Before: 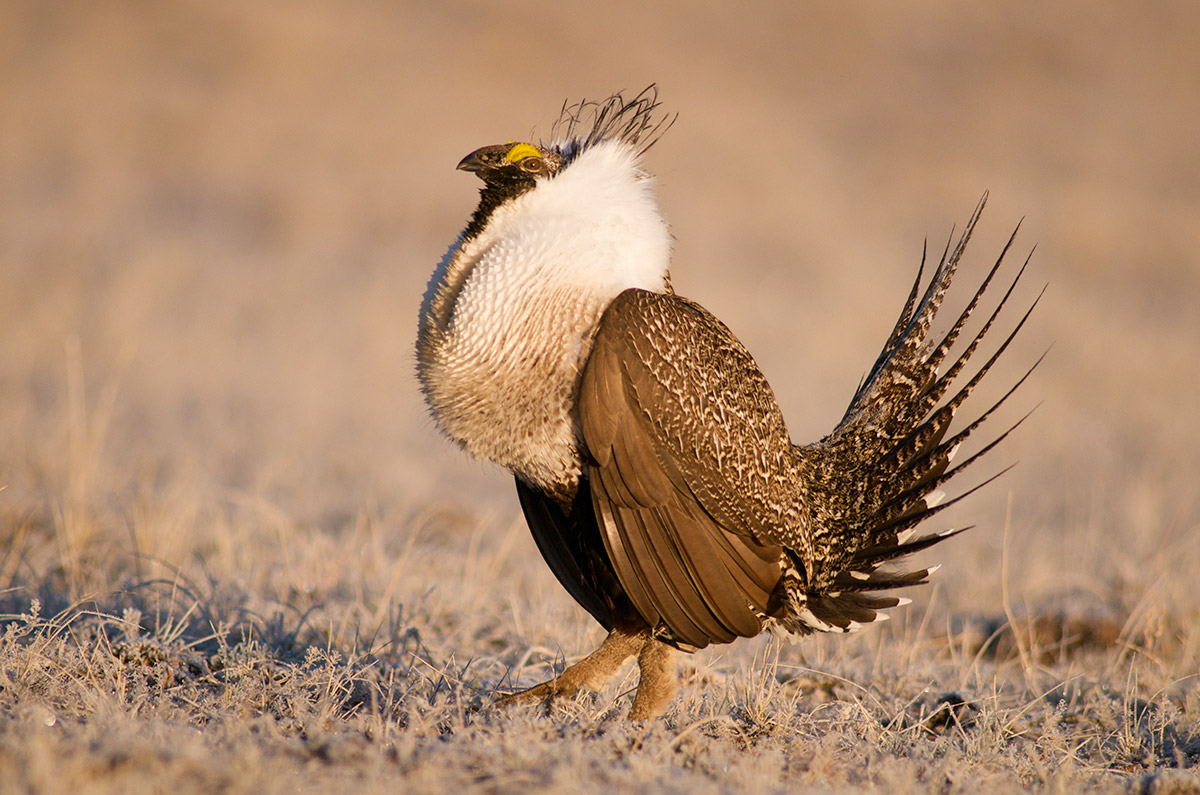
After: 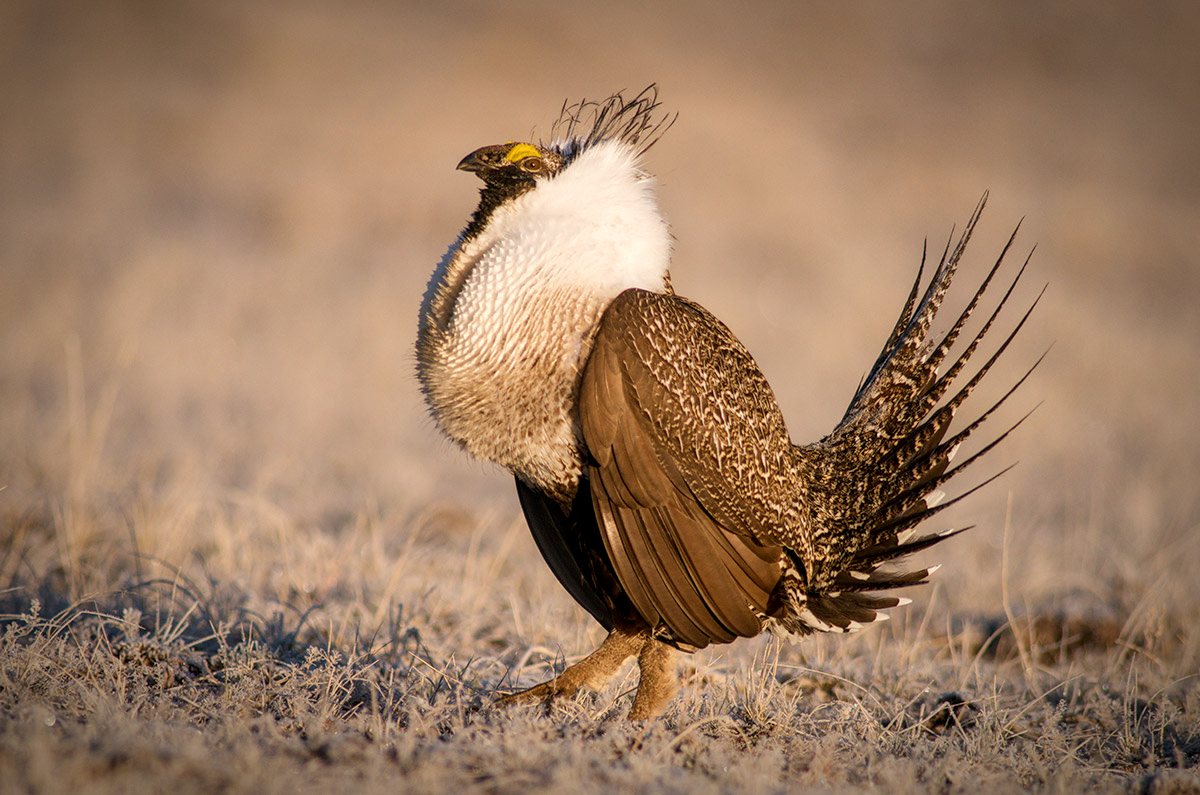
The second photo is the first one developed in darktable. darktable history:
local contrast: on, module defaults
vignetting: fall-off start 70.97%, brightness -0.584, saturation -0.118, width/height ratio 1.333
